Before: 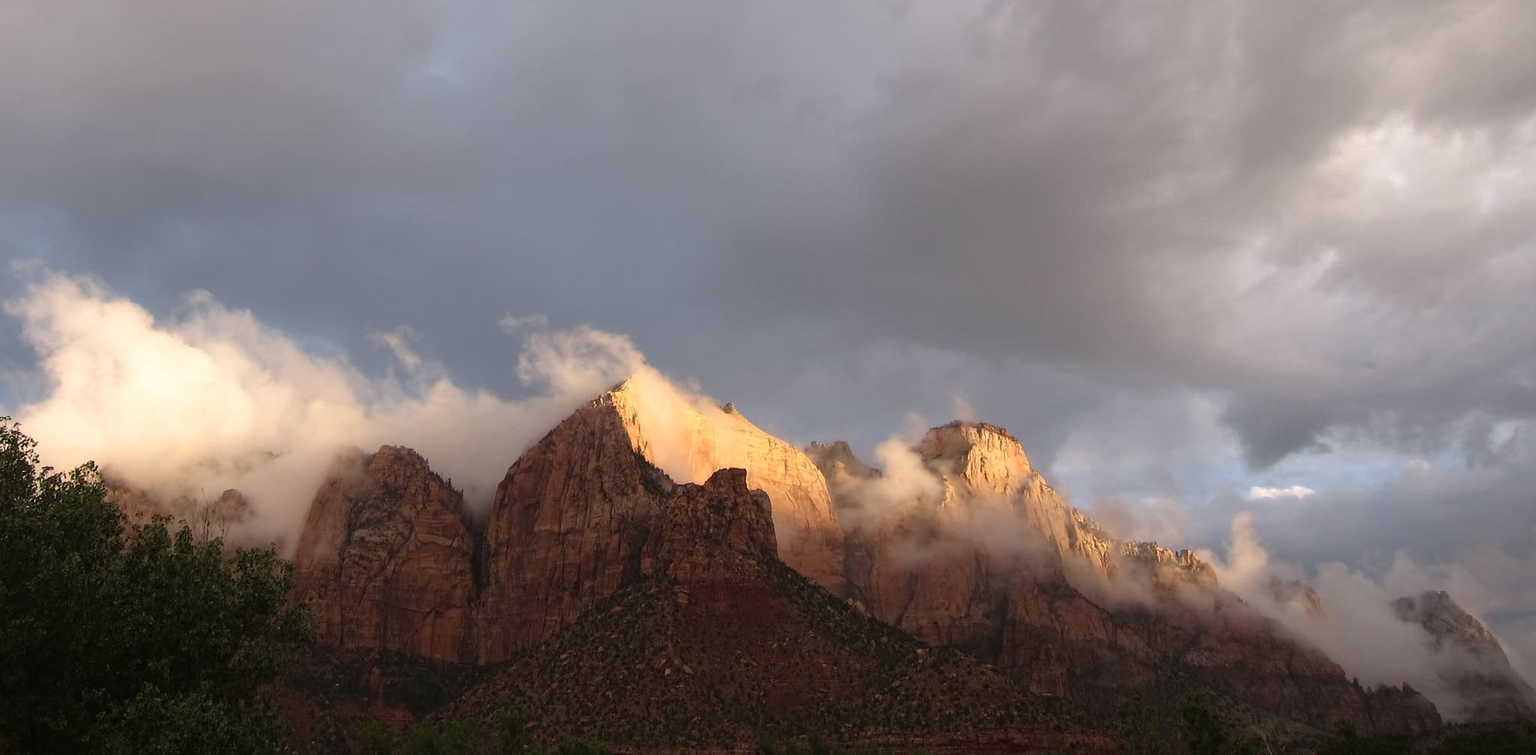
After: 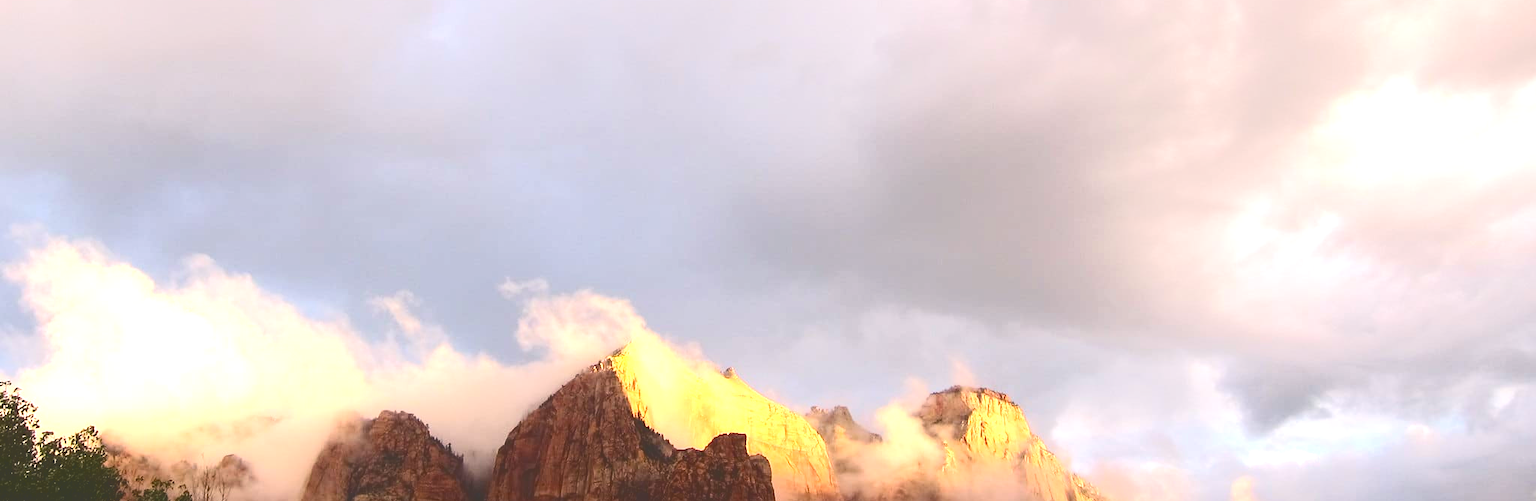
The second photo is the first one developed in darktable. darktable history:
exposure: black level correction 0, exposure 0.7 EV, compensate exposure bias true, compensate highlight preservation false
tone curve: curves: ch0 [(0, 0) (0.003, 0.235) (0.011, 0.235) (0.025, 0.235) (0.044, 0.235) (0.069, 0.235) (0.1, 0.237) (0.136, 0.239) (0.177, 0.243) (0.224, 0.256) (0.277, 0.287) (0.335, 0.329) (0.399, 0.391) (0.468, 0.476) (0.543, 0.574) (0.623, 0.683) (0.709, 0.778) (0.801, 0.869) (0.898, 0.924) (1, 1)], color space Lab, independent channels, preserve colors none
crop and rotate: top 4.838%, bottom 28.747%
color balance rgb: highlights gain › chroma 1.412%, highlights gain › hue 50.2°, linear chroma grading › global chroma 15.213%, perceptual saturation grading › global saturation 0.401%, global vibrance 9.45%
tone equalizer: -8 EV -0.411 EV, -7 EV -0.407 EV, -6 EV -0.368 EV, -5 EV -0.249 EV, -3 EV 0.257 EV, -2 EV 0.354 EV, -1 EV 0.382 EV, +0 EV 0.432 EV
